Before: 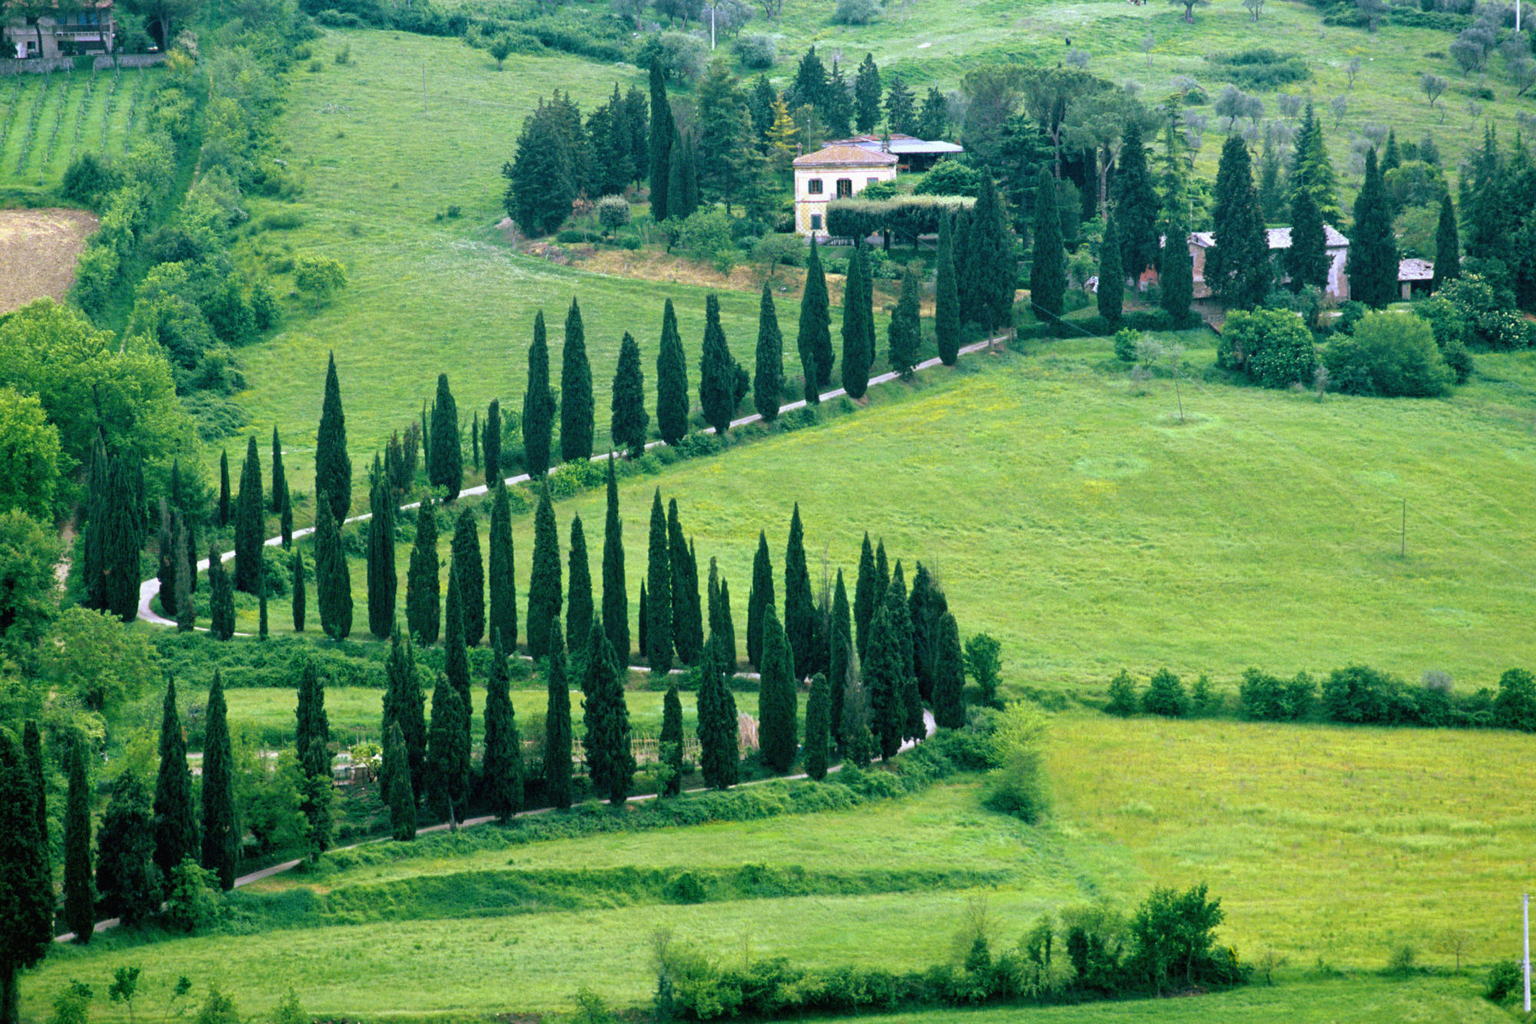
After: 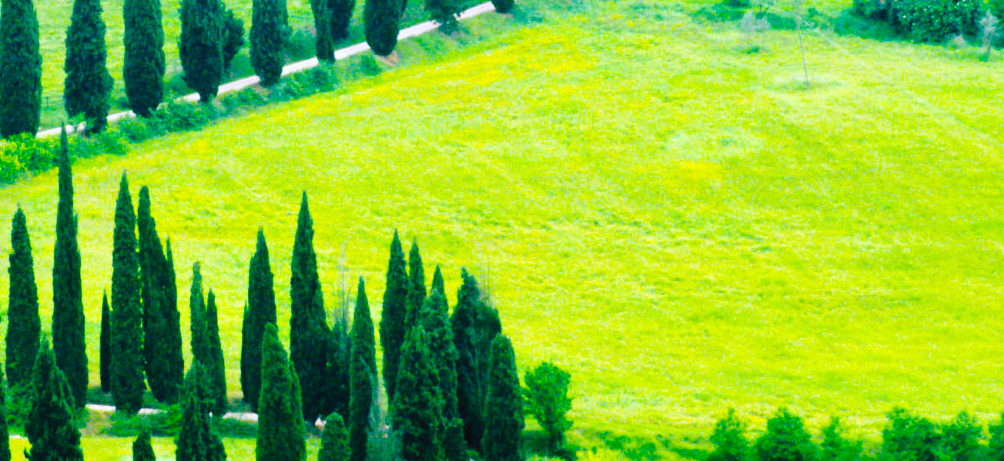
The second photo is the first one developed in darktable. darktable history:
crop: left 36.607%, top 34.735%, right 13.146%, bottom 30.611%
base curve: curves: ch0 [(0, 0) (0.032, 0.037) (0.105, 0.228) (0.435, 0.76) (0.856, 0.983) (1, 1)], preserve colors none
contrast equalizer: octaves 7, y [[0.502, 0.505, 0.512, 0.529, 0.564, 0.588], [0.5 ×6], [0.502, 0.505, 0.512, 0.529, 0.564, 0.588], [0, 0.001, 0.001, 0.004, 0.008, 0.011], [0, 0.001, 0.001, 0.004, 0.008, 0.011]], mix -1
color balance rgb: linear chroma grading › global chroma 15%, perceptual saturation grading › global saturation 30%
